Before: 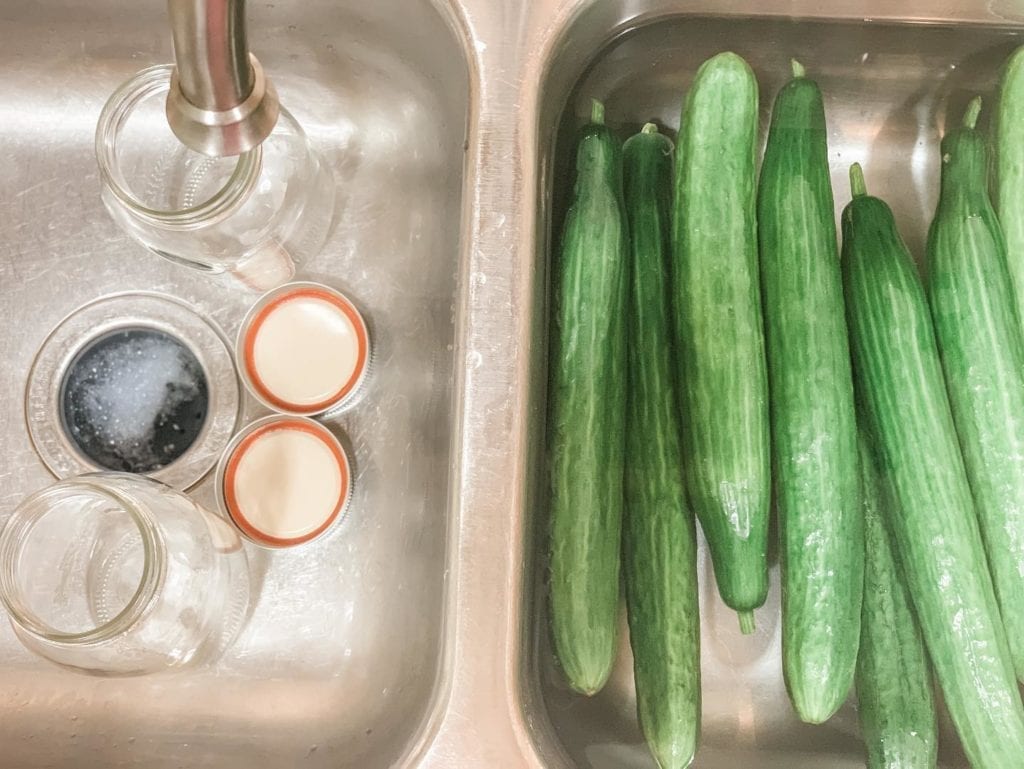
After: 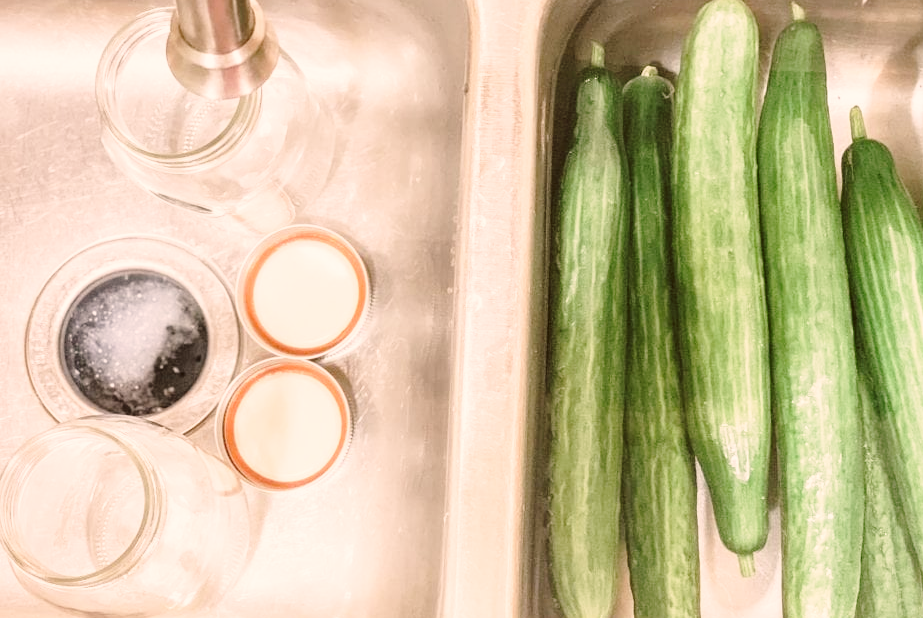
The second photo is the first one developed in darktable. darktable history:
crop: top 7.502%, right 9.802%, bottom 12.097%
base curve: curves: ch0 [(0, 0) (0.028, 0.03) (0.121, 0.232) (0.46, 0.748) (0.859, 0.968) (1, 1)], preserve colors none
color correction: highlights a* 10.23, highlights b* 9.69, shadows a* 9.2, shadows b* 8.19, saturation 0.824
